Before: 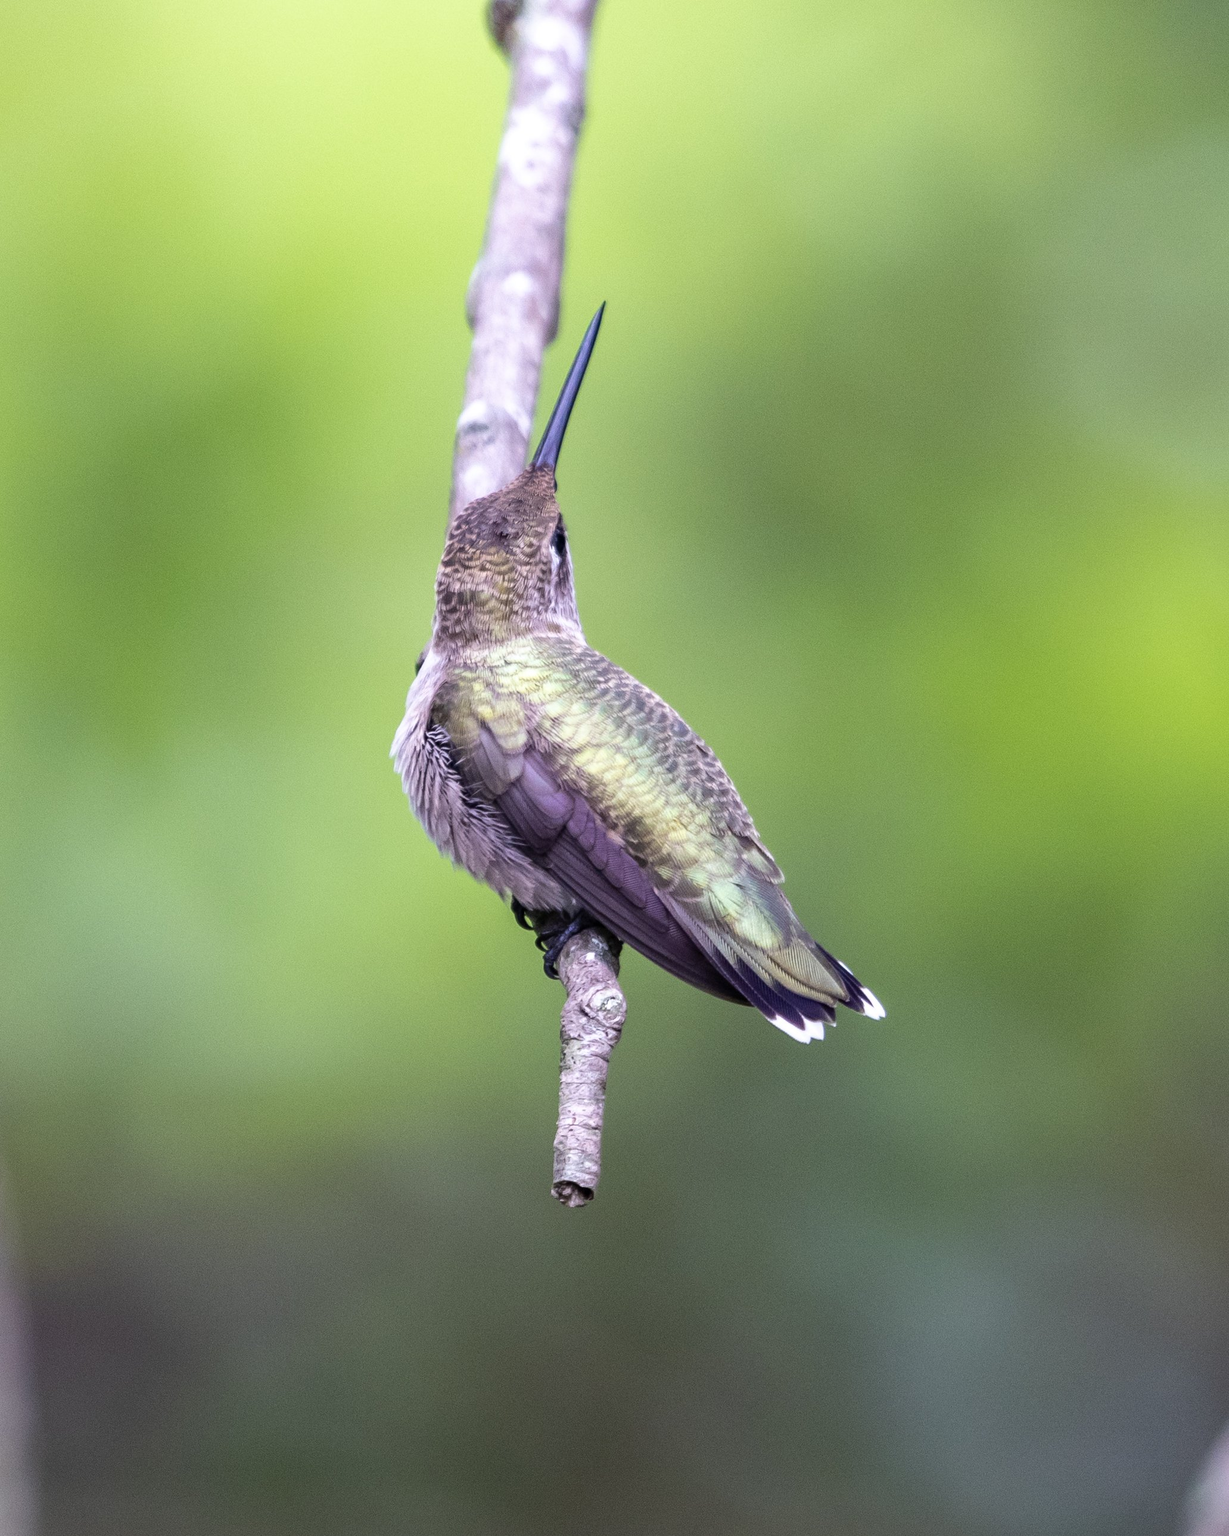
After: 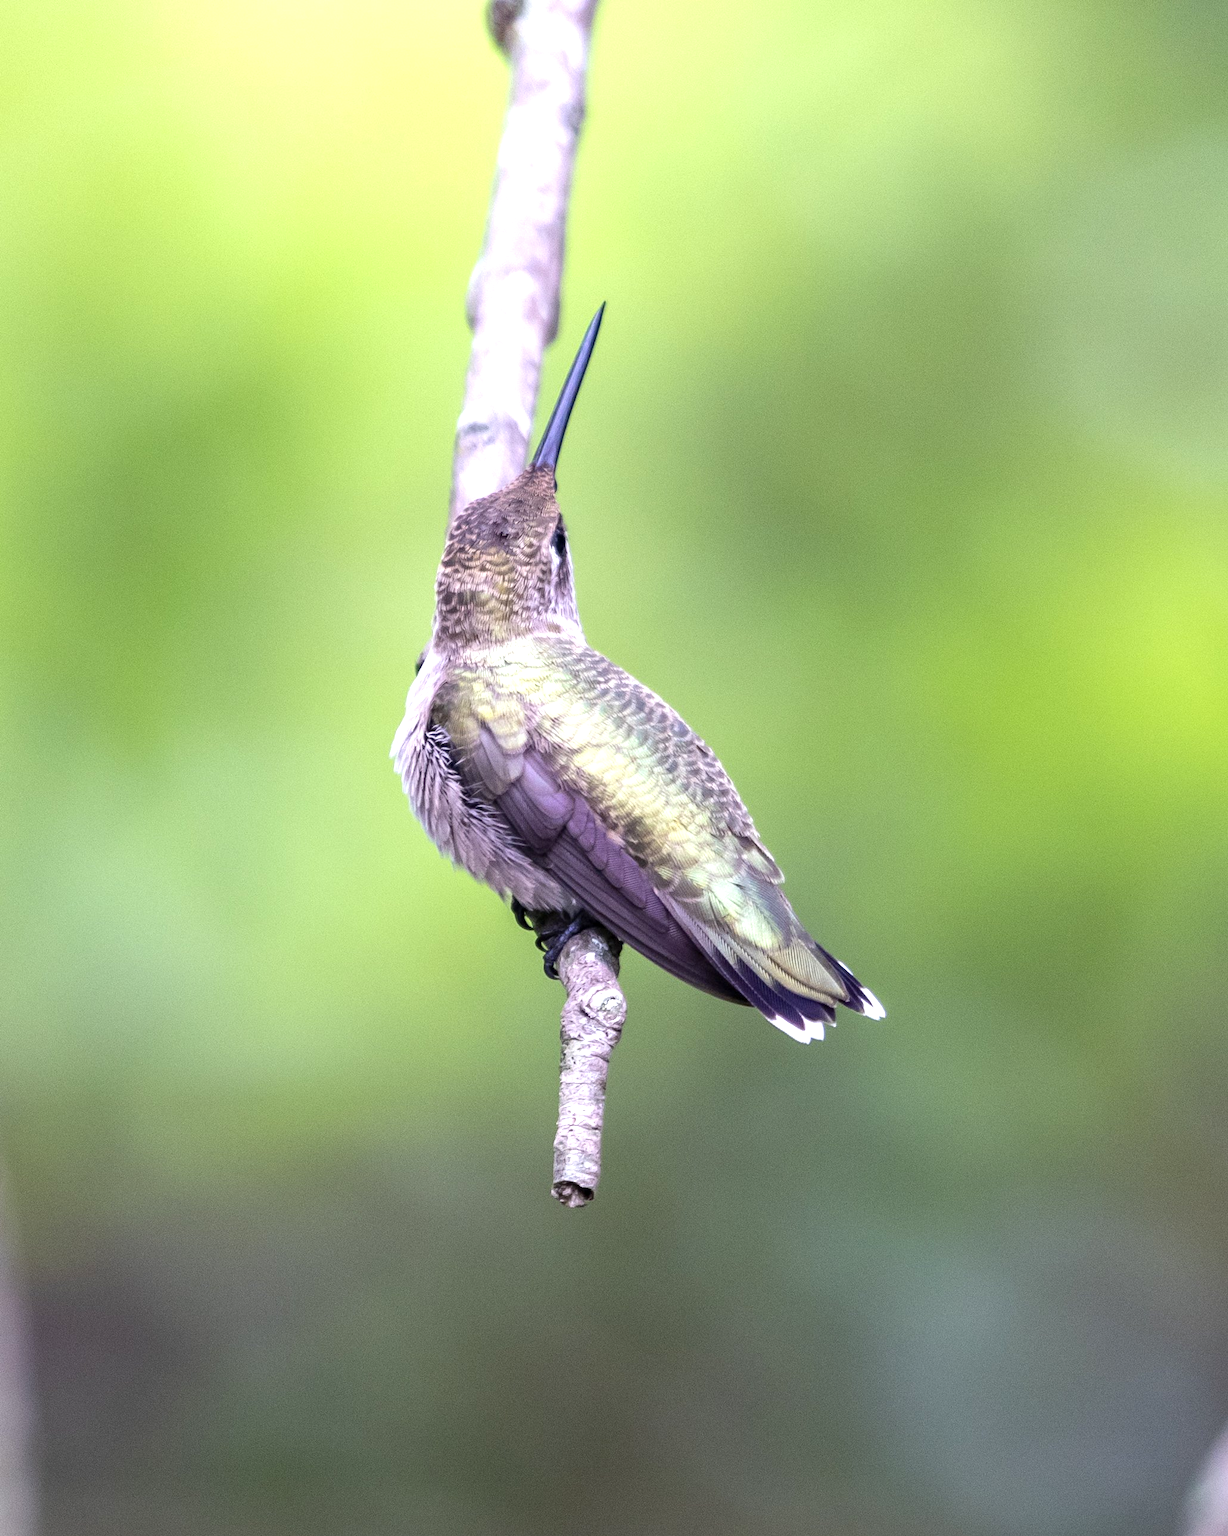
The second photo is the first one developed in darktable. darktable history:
exposure: black level correction 0.001, exposure 0.5 EV, compensate highlight preservation false
